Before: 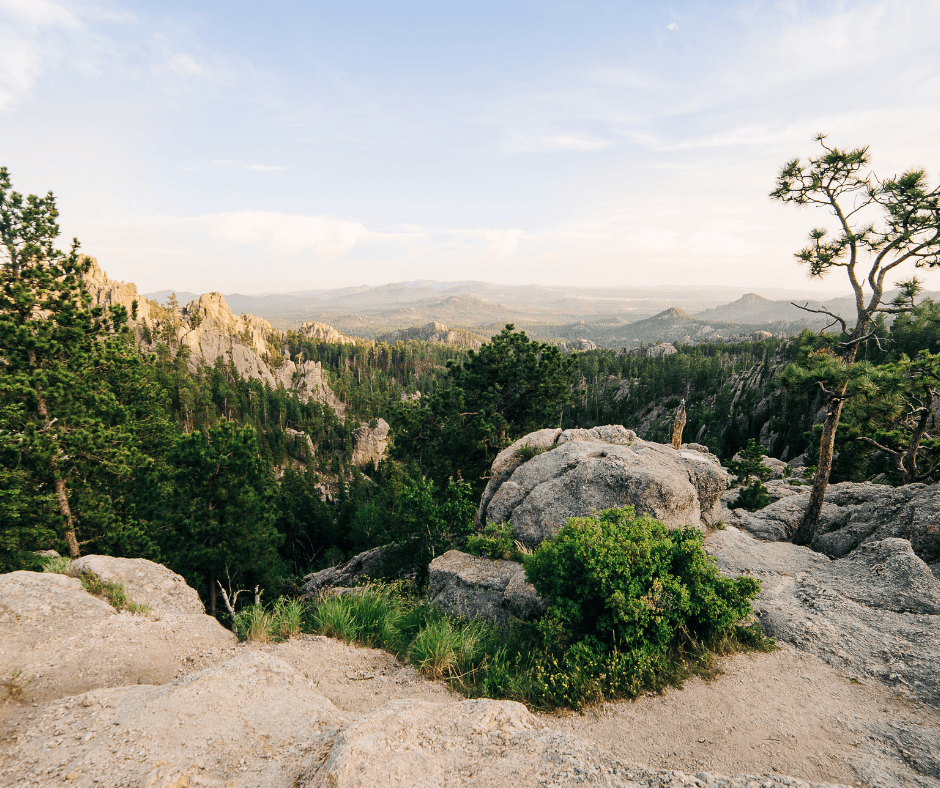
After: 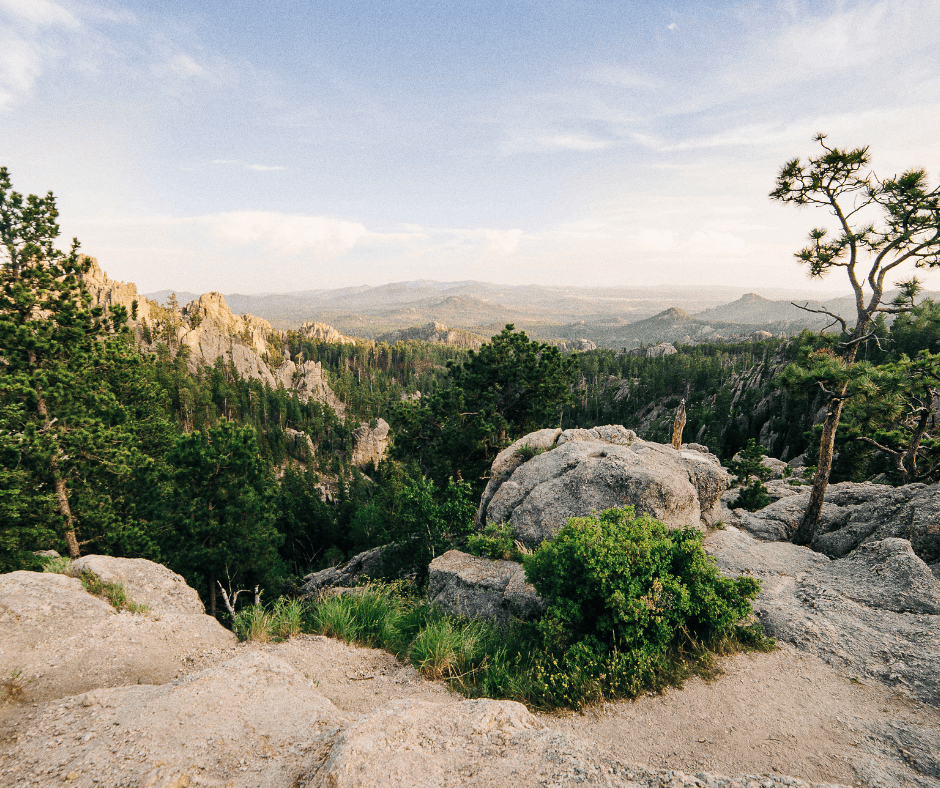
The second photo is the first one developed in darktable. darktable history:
grain: on, module defaults
shadows and highlights: soften with gaussian
